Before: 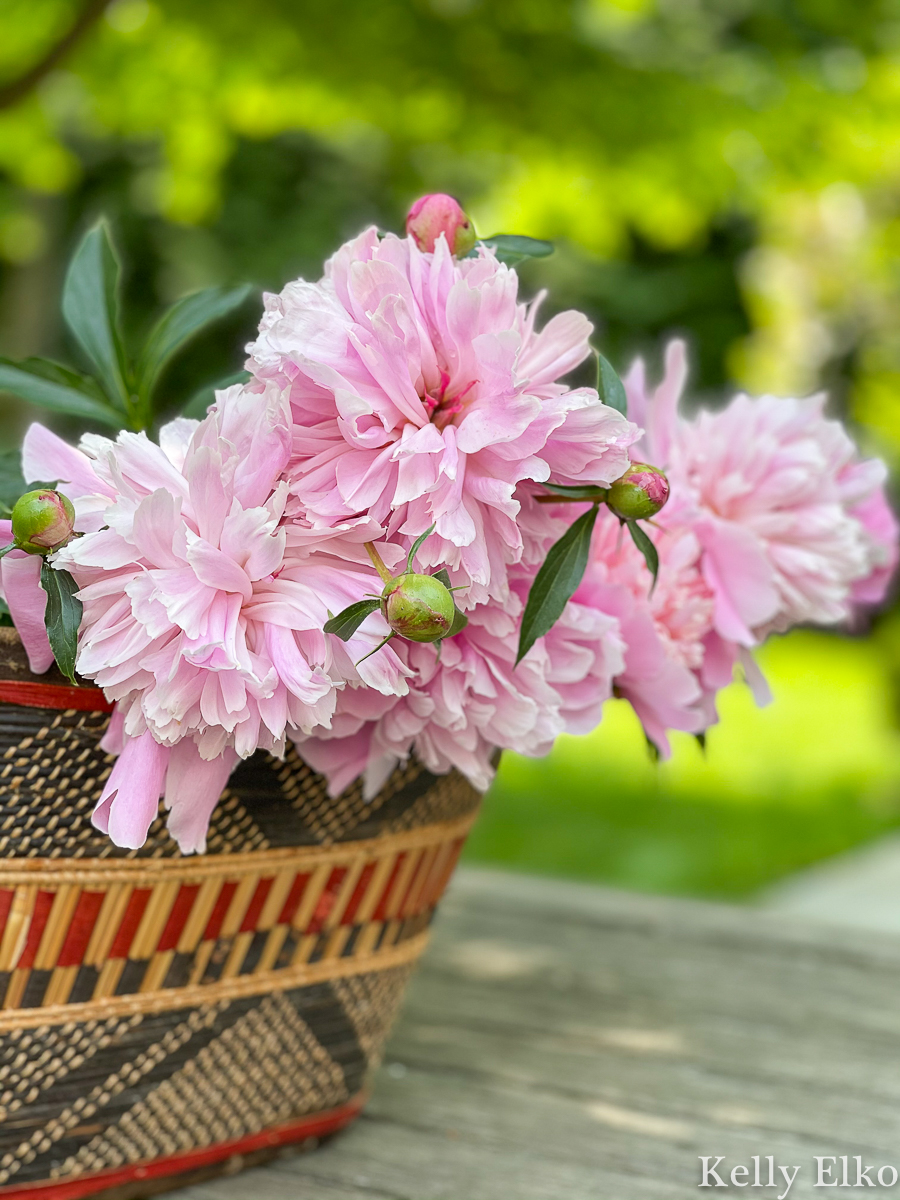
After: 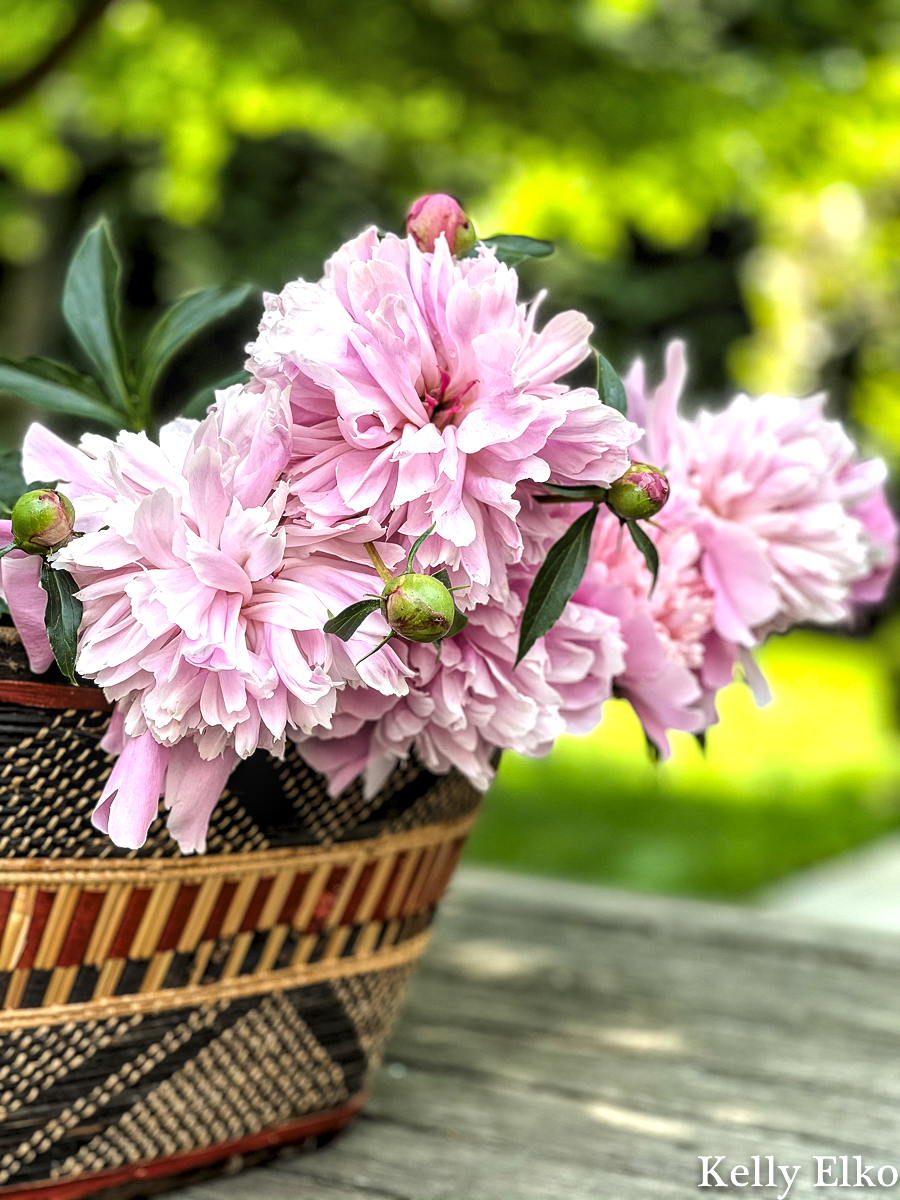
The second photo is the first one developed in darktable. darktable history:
local contrast: on, module defaults
base curve: curves: ch0 [(0, 0) (0.989, 0.992)], preserve colors none
levels: levels [0.129, 0.519, 0.867]
